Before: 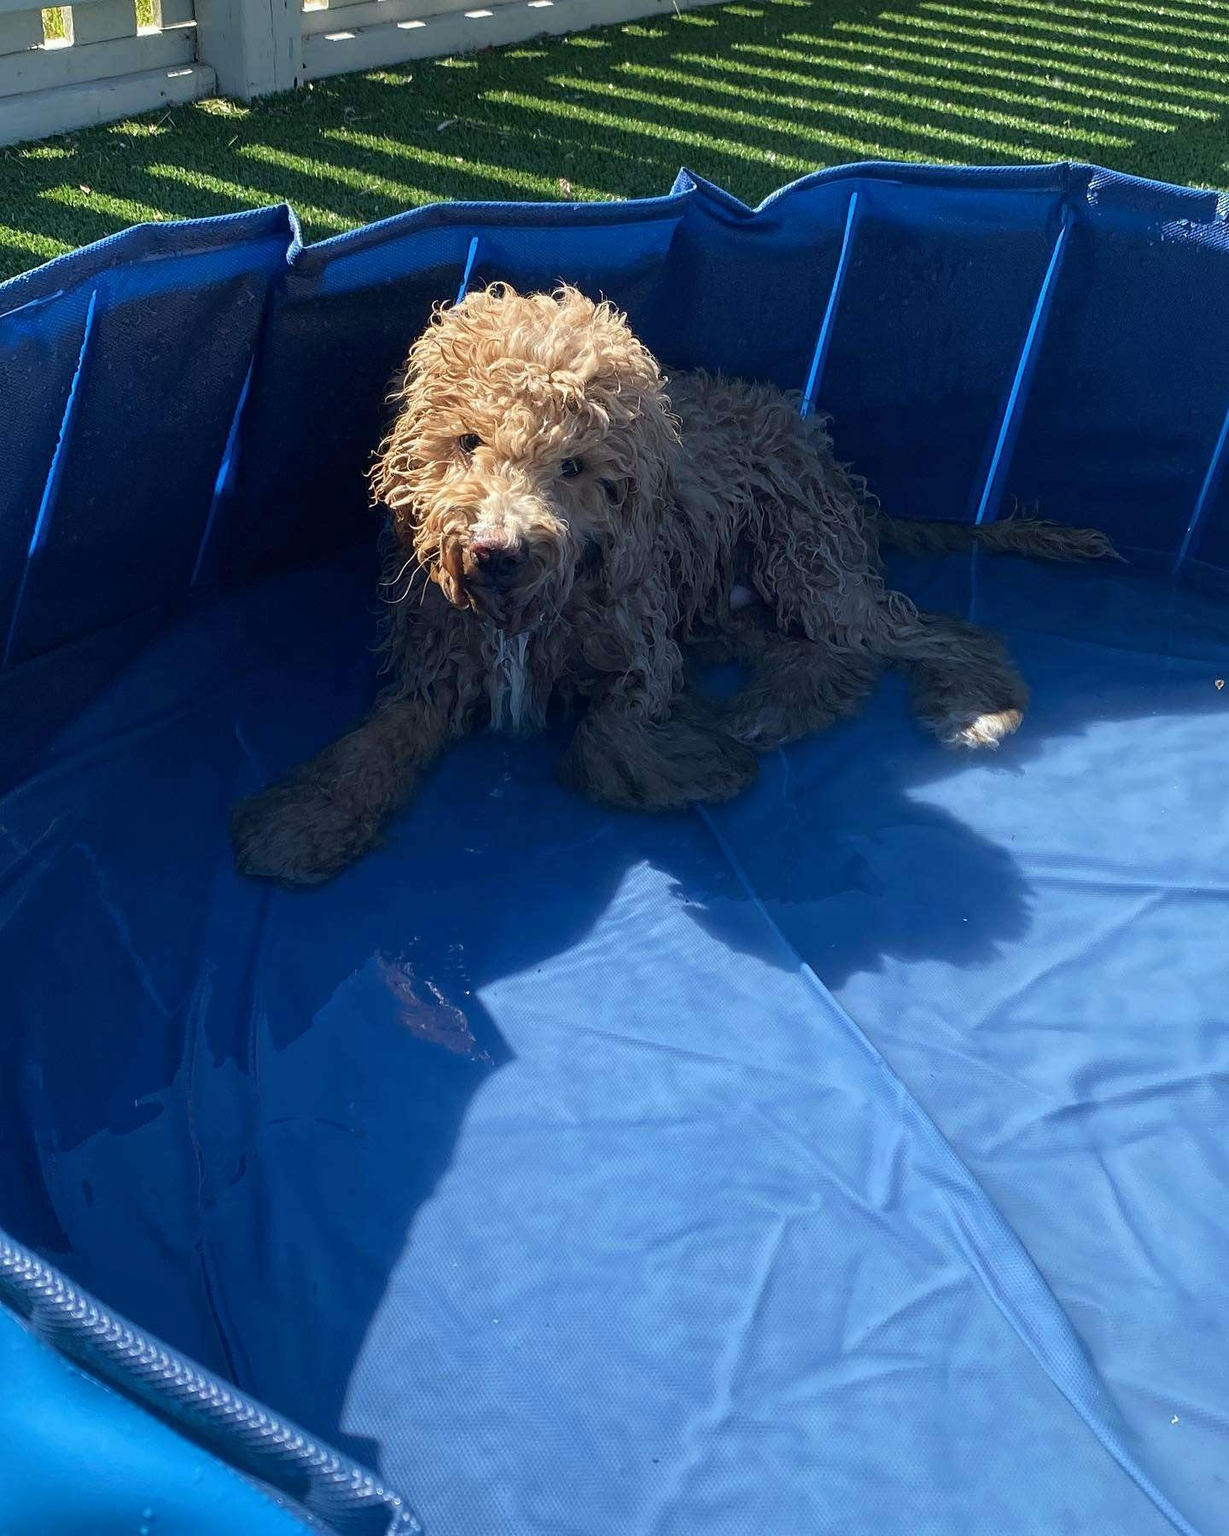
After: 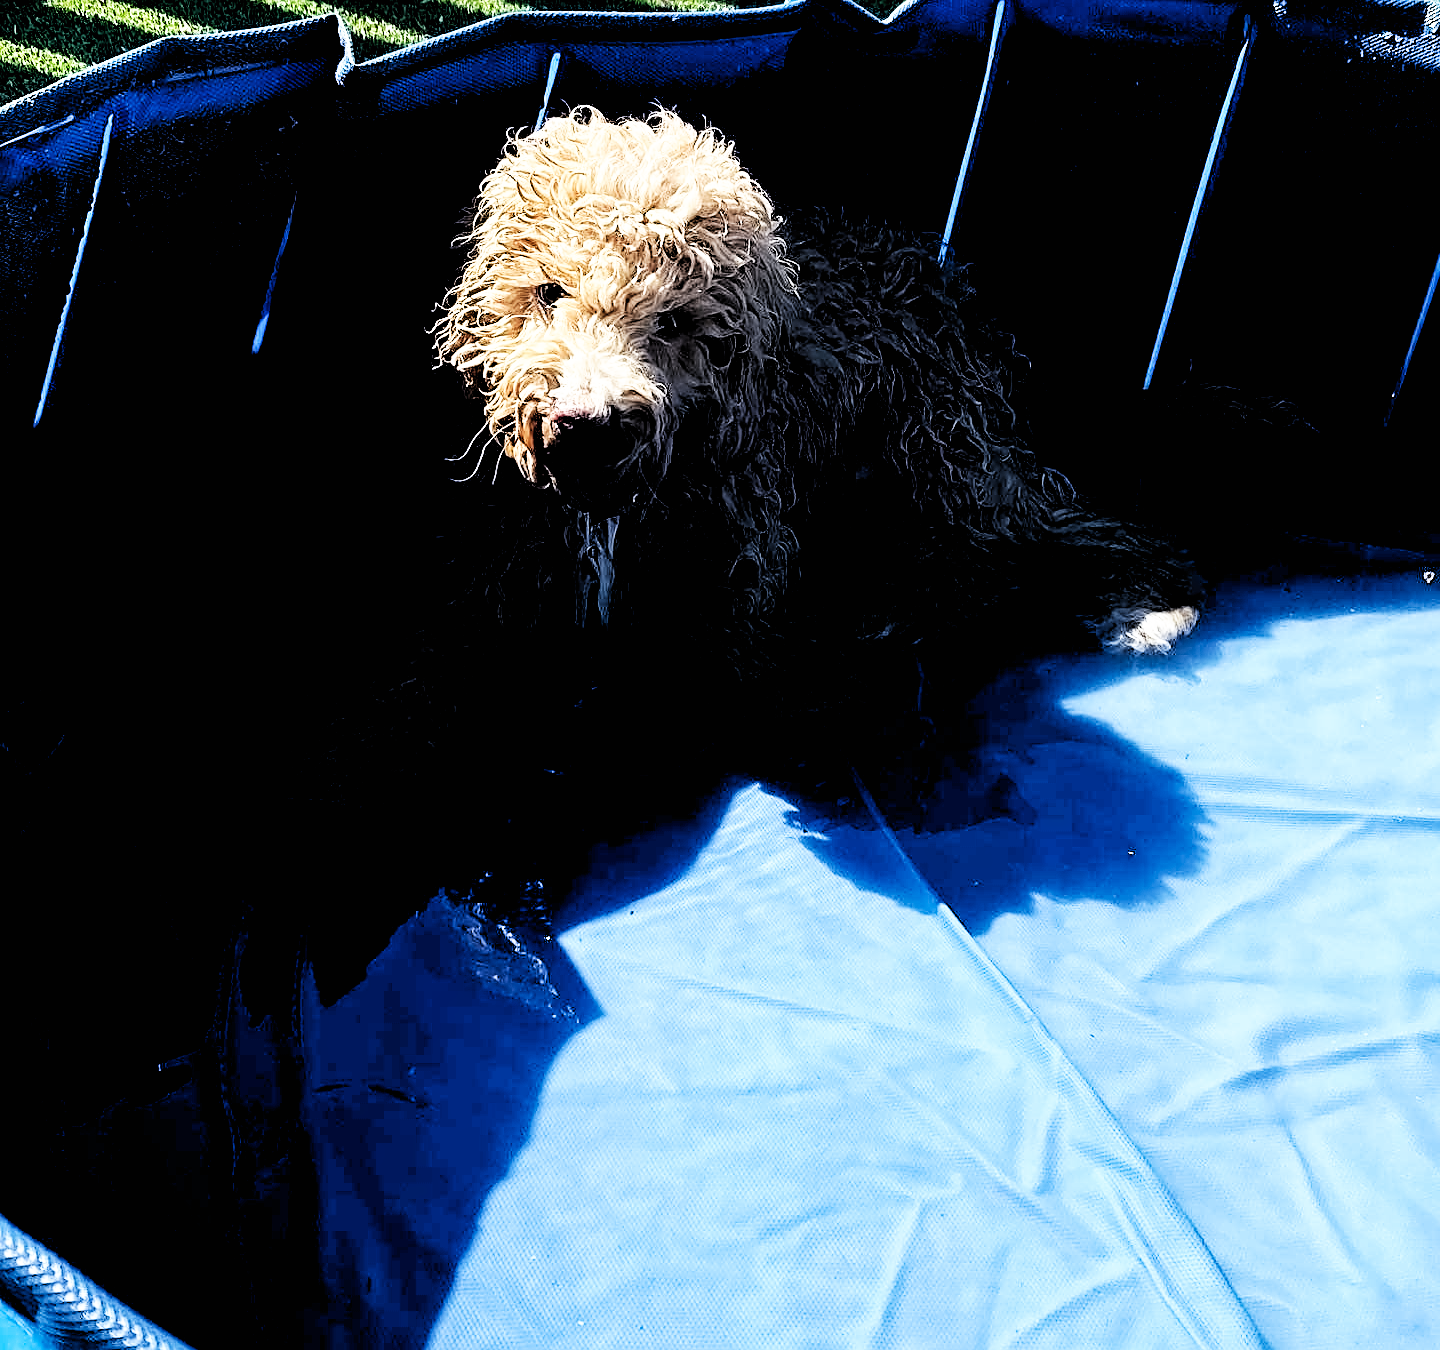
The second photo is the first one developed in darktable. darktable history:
sharpen: on, module defaults
crop and rotate: top 12.5%, bottom 12.5%
contrast equalizer: y [[0.5 ×6], [0.5 ×6], [0.5 ×6], [0 ×6], [0, 0.039, 0.251, 0.29, 0.293, 0.292]]
base curve: curves: ch0 [(0, 0) (0.007, 0.004) (0.027, 0.03) (0.046, 0.07) (0.207, 0.54) (0.442, 0.872) (0.673, 0.972) (1, 1)], preserve colors none
rgb levels: levels [[0.034, 0.472, 0.904], [0, 0.5, 1], [0, 0.5, 1]]
